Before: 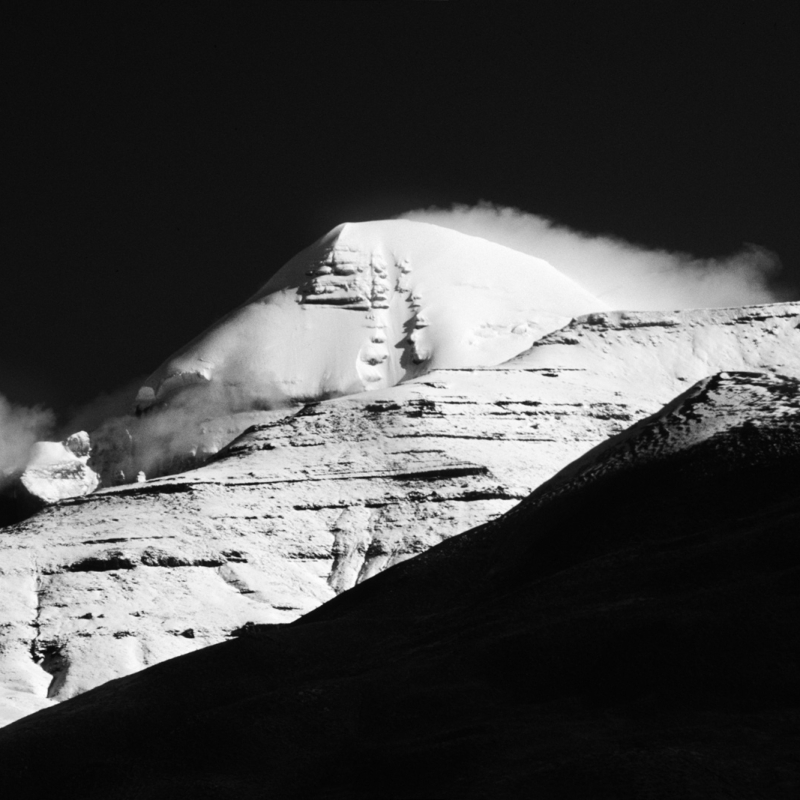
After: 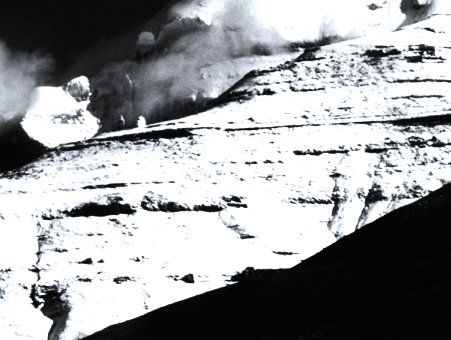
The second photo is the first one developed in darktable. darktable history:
white balance: red 0.967, blue 1.049
local contrast: mode bilateral grid, contrast 100, coarseness 100, detail 91%, midtone range 0.2
contrast equalizer: y [[0.5, 0.5, 0.468, 0.5, 0.5, 0.5], [0.5 ×6], [0.5 ×6], [0 ×6], [0 ×6]]
crop: top 44.483%, right 43.593%, bottom 12.892%
tone equalizer: -8 EV -1.08 EV, -7 EV -1.01 EV, -6 EV -0.867 EV, -5 EV -0.578 EV, -3 EV 0.578 EV, -2 EV 0.867 EV, -1 EV 1.01 EV, +0 EV 1.08 EV, edges refinement/feathering 500, mask exposure compensation -1.57 EV, preserve details no
